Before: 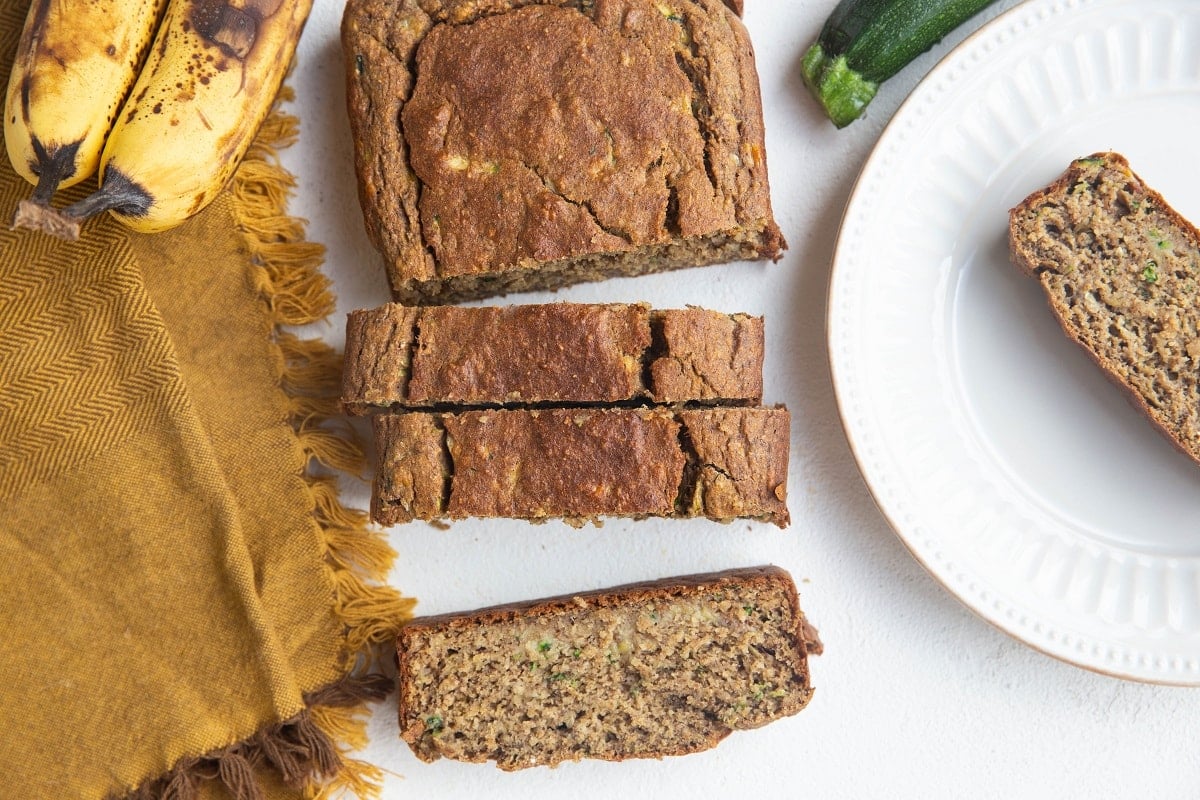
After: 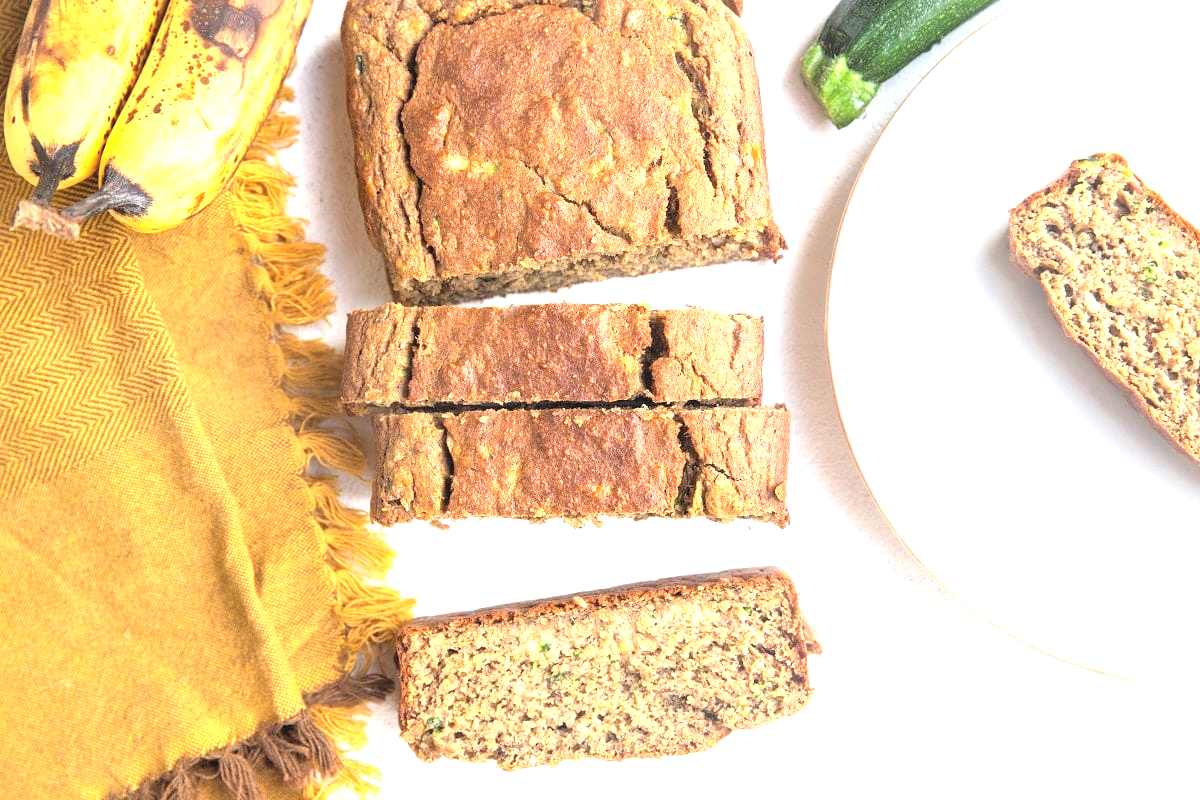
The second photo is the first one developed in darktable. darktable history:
tone equalizer: -8 EV -0.742 EV, -7 EV -0.717 EV, -6 EV -0.593 EV, -5 EV -0.421 EV, -3 EV 0.398 EV, -2 EV 0.6 EV, -1 EV 0.693 EV, +0 EV 0.769 EV
contrast brightness saturation: brightness 0.142
exposure: exposure 0.671 EV, compensate highlight preservation false
